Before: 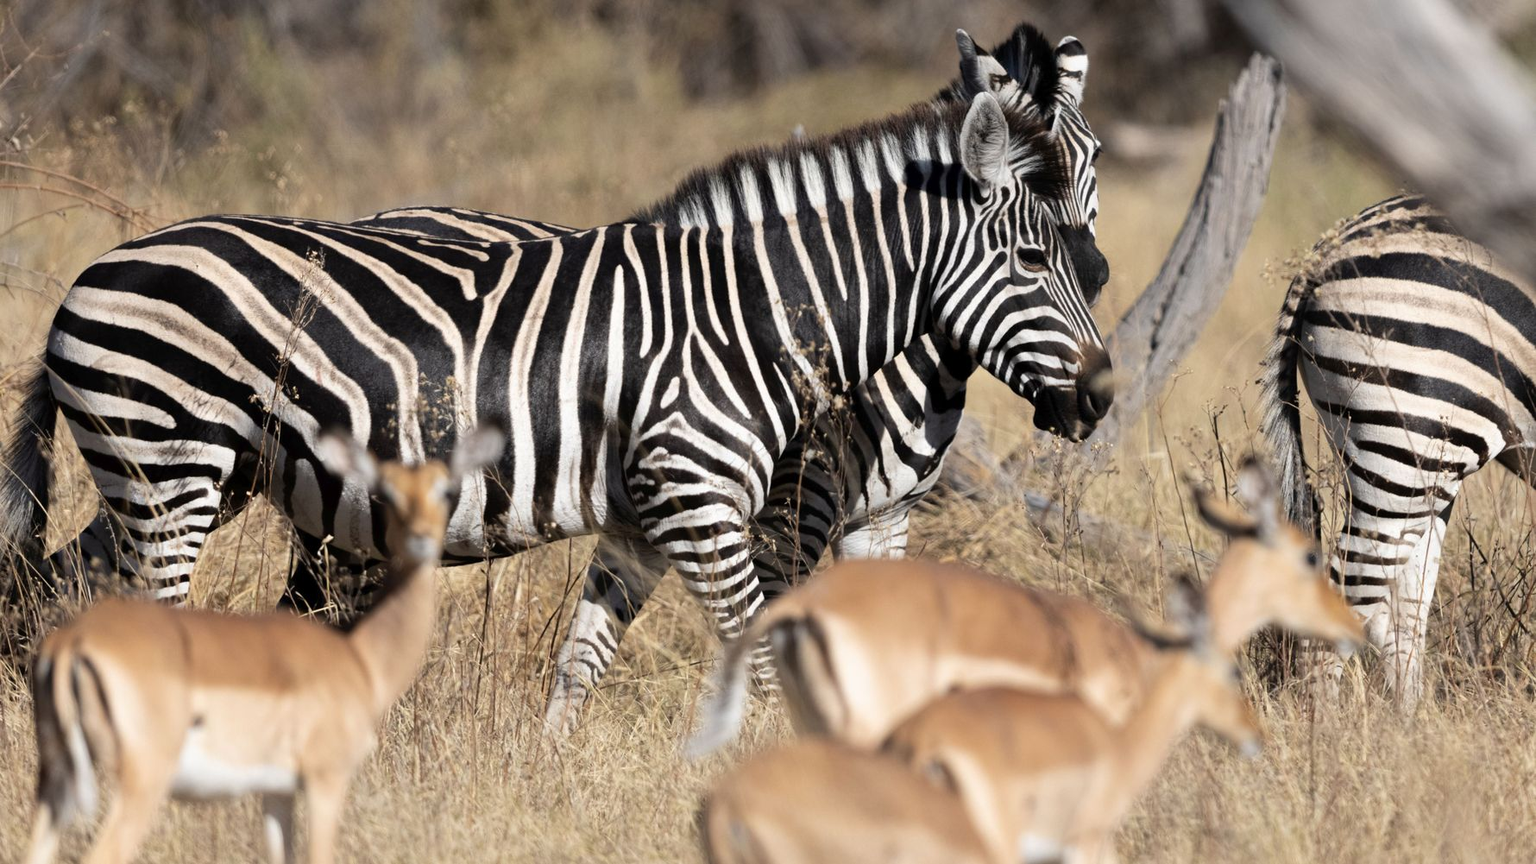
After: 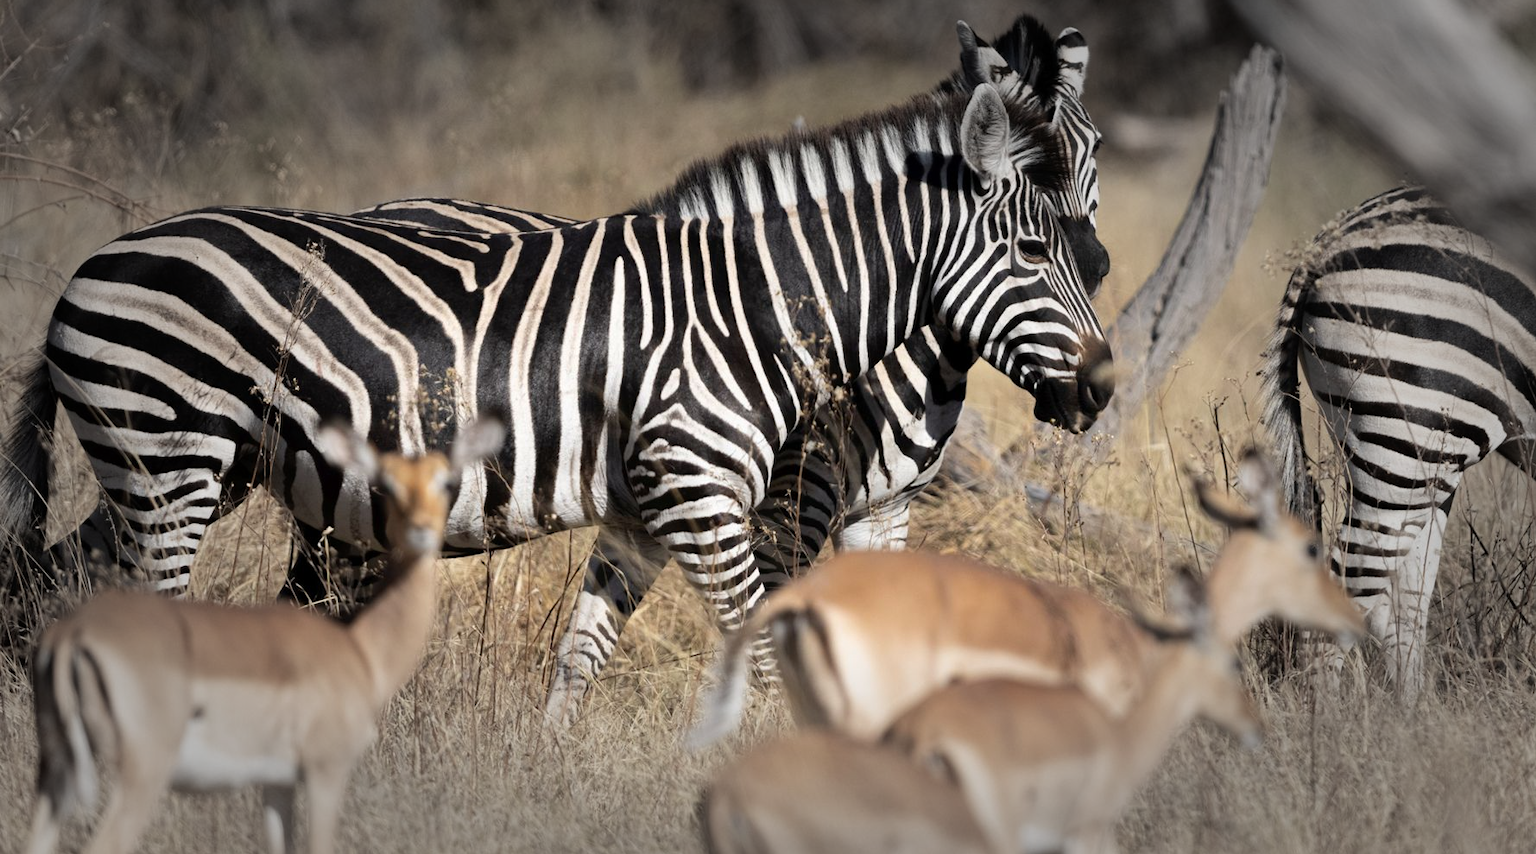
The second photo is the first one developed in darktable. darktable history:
crop: top 1.049%, right 0.001%
vignetting: fall-off start 48.41%, automatic ratio true, width/height ratio 1.29, unbound false
